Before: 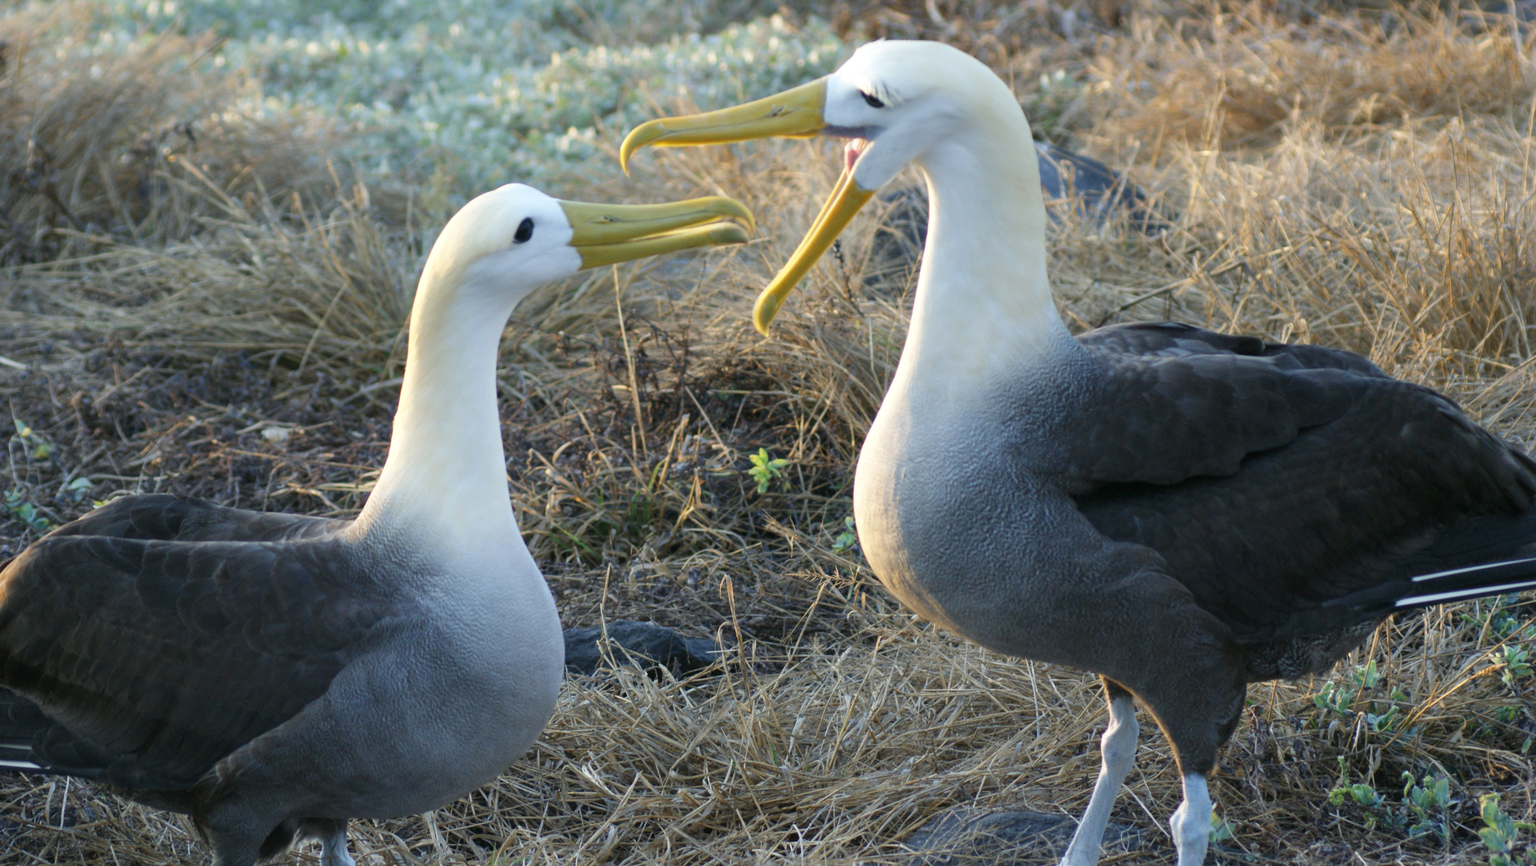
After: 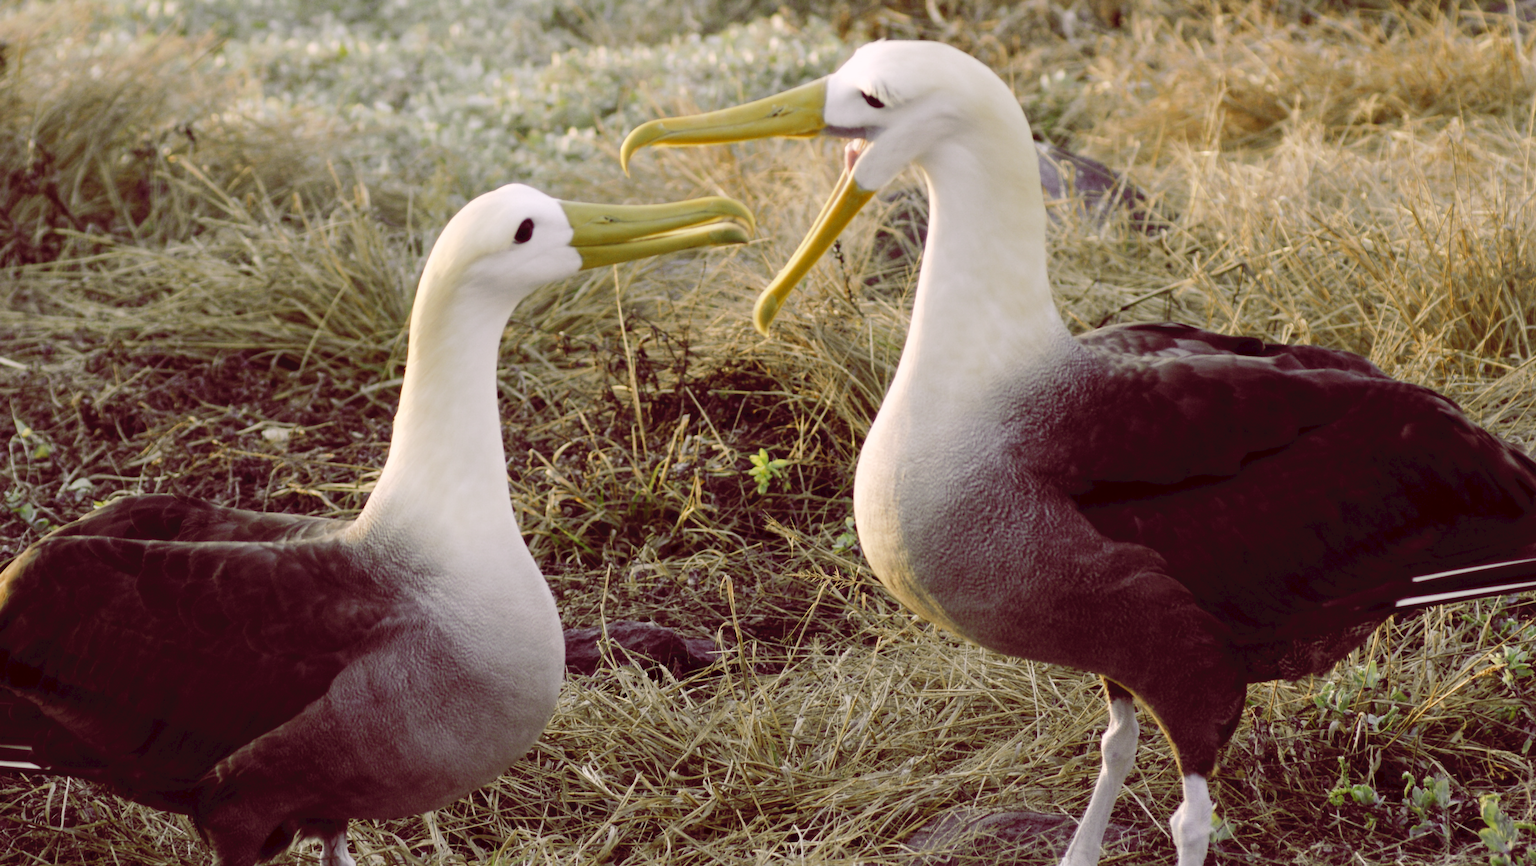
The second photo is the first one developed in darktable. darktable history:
tone curve: curves: ch0 [(0, 0) (0.003, 0.048) (0.011, 0.048) (0.025, 0.048) (0.044, 0.049) (0.069, 0.048) (0.1, 0.052) (0.136, 0.071) (0.177, 0.109) (0.224, 0.157) (0.277, 0.233) (0.335, 0.32) (0.399, 0.404) (0.468, 0.496) (0.543, 0.582) (0.623, 0.653) (0.709, 0.738) (0.801, 0.811) (0.898, 0.895) (1, 1)], preserve colors none
color look up table: target L [92.55, 86.48, 85.33, 88.9, 86.01, 85.25, 74.01, 74.78, 66.19, 62.1, 53.57, 51.16, 46.23, 38.78, 33.51, 16.73, 5.211, 201.53, 87.6, 86.49, 83.31, 74.05, 69.4, 58.93, 53.76, 47.79, 41.12, 33.62, 25.45, 5.493, 80.31, 83.74, 79.84, 55.95, 61.52, 76.25, 49.8, 66.3, 42.83, 44.79, 28.02, 38.55, 25.78, 5.366, 85.36, 83.55, 62.96, 65.59, 42.26], target a [-9.887, -27.26, -17.58, -6.618, -38.8, -21.66, -48.98, -19.23, -2.362, 0.06, -23.53, -7.744, -30.32, -2.783, -0.721, 3.068, 33.55, 0, 4.673, 4.033, 14.13, 22.03, 26.66, 51.69, 57.39, 23.58, 43.6, 41.16, 31.38, 35.15, 21.44, 17.45, 28.52, 30.65, 11.7, 23.85, 59.23, 14.02, 14.76, 37.67, 36.73, 34.39, 29.03, 34.98, -2.34, 10.54, -11.21, 3.454, 6.485], target b [56.19, 24.84, 4.244, 8.044, 62.37, 82.22, 67.9, 50.58, 59.54, 28.58, 27.4, 15.04, 36.75, 32.61, 16.32, 28.39, 8.497, -0.001, 35.19, 57.63, 8.115, 49.58, 30.72, 18.98, 47.91, 26.26, 39.34, 11.07, 43.26, 9.047, -5.68, -13.22, -20.97, -0.372, -4.648, -25.44, -15.12, -17.95, 0.869, -33.3, -13.09, -40.86, -27.16, 8.436, -10.5, -14.3, 2.791, 4.678, -10.23], num patches 49
